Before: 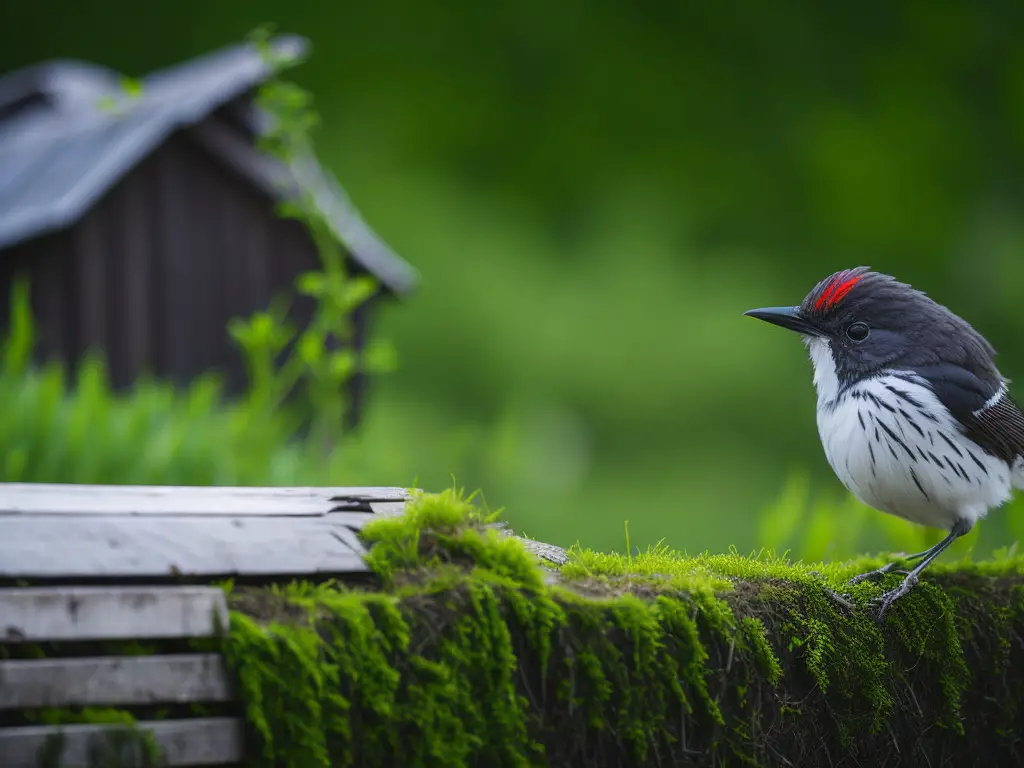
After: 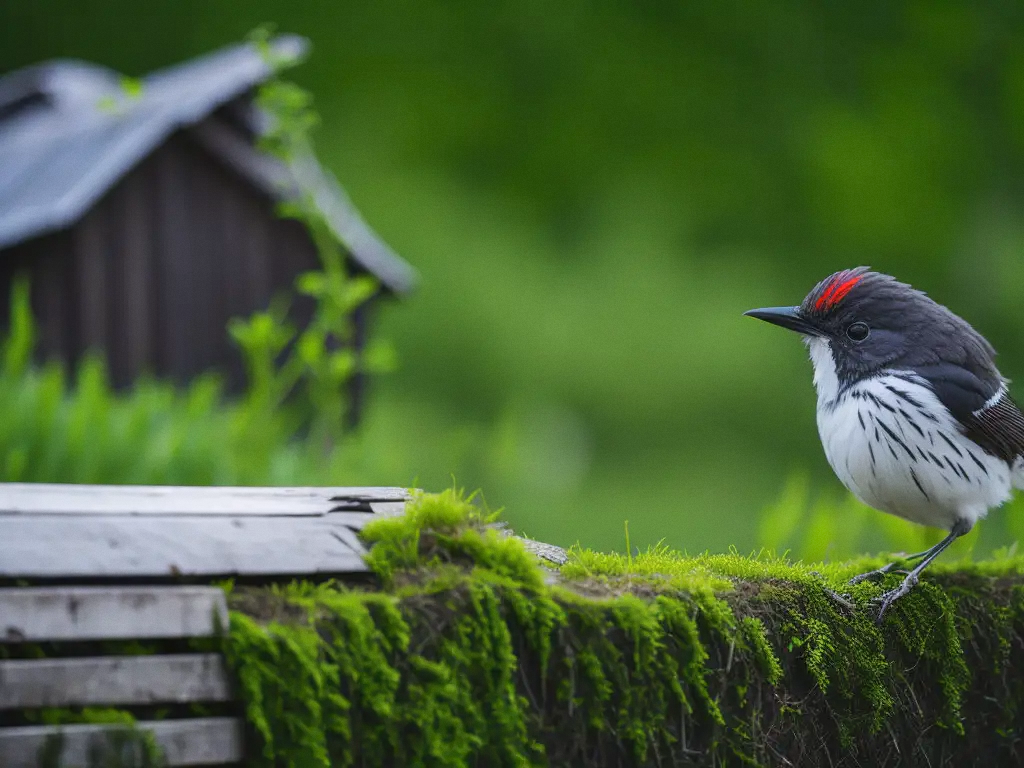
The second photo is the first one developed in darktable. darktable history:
shadows and highlights: low approximation 0.01, soften with gaussian
grain: coarseness 0.09 ISO, strength 10%
